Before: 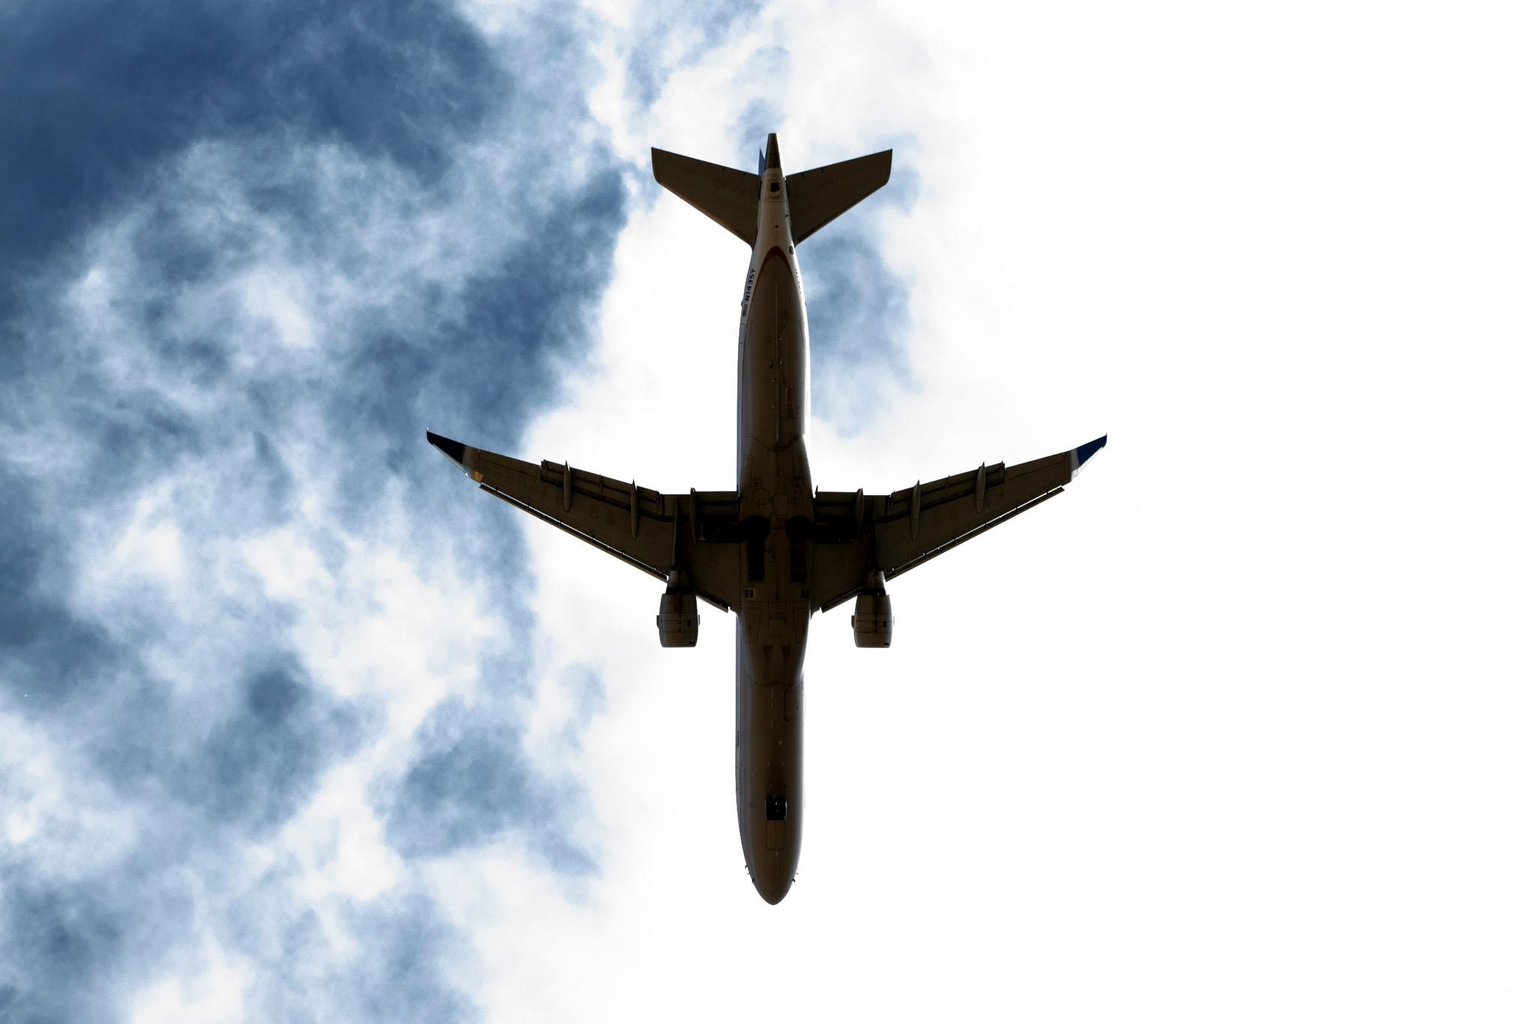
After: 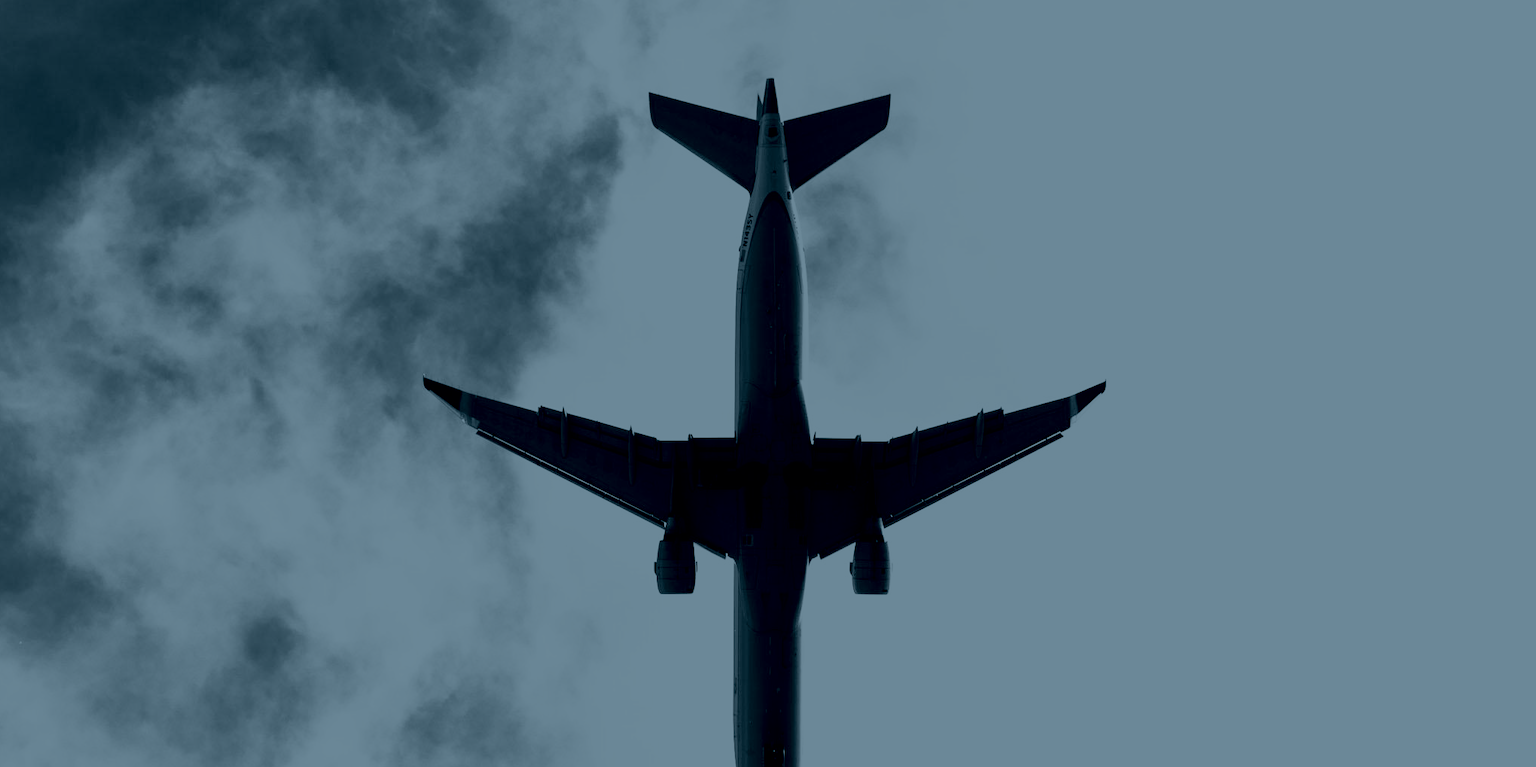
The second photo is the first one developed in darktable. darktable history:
base curve: curves: ch0 [(0, 0) (0.028, 0.03) (0.121, 0.232) (0.46, 0.748) (0.859, 0.968) (1, 1)], preserve colors none
crop: left 0.387%, top 5.469%, bottom 19.809%
colorize: hue 194.4°, saturation 29%, source mix 61.75%, lightness 3.98%, version 1
